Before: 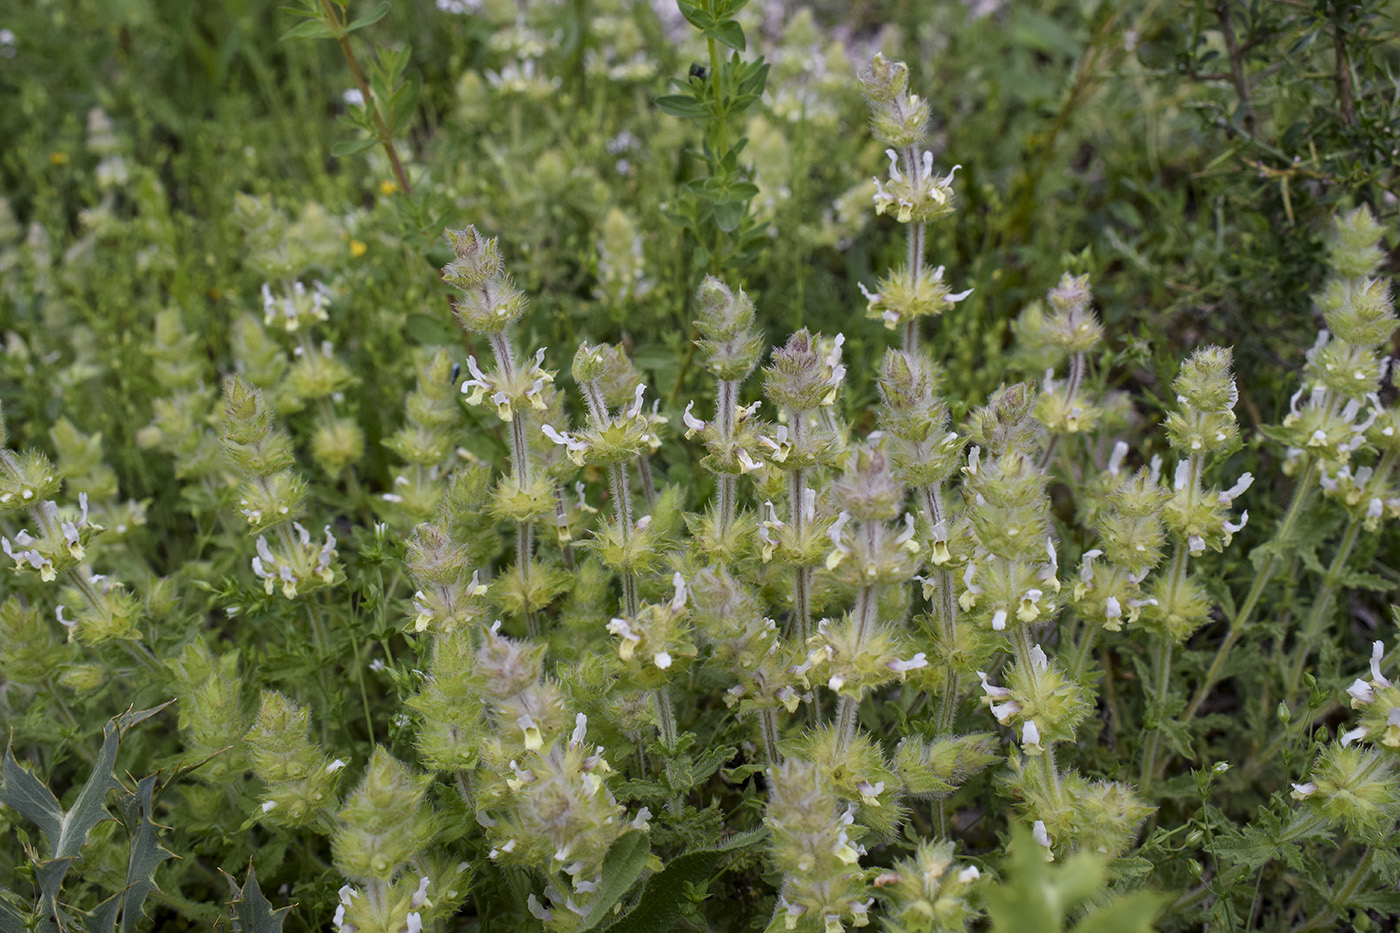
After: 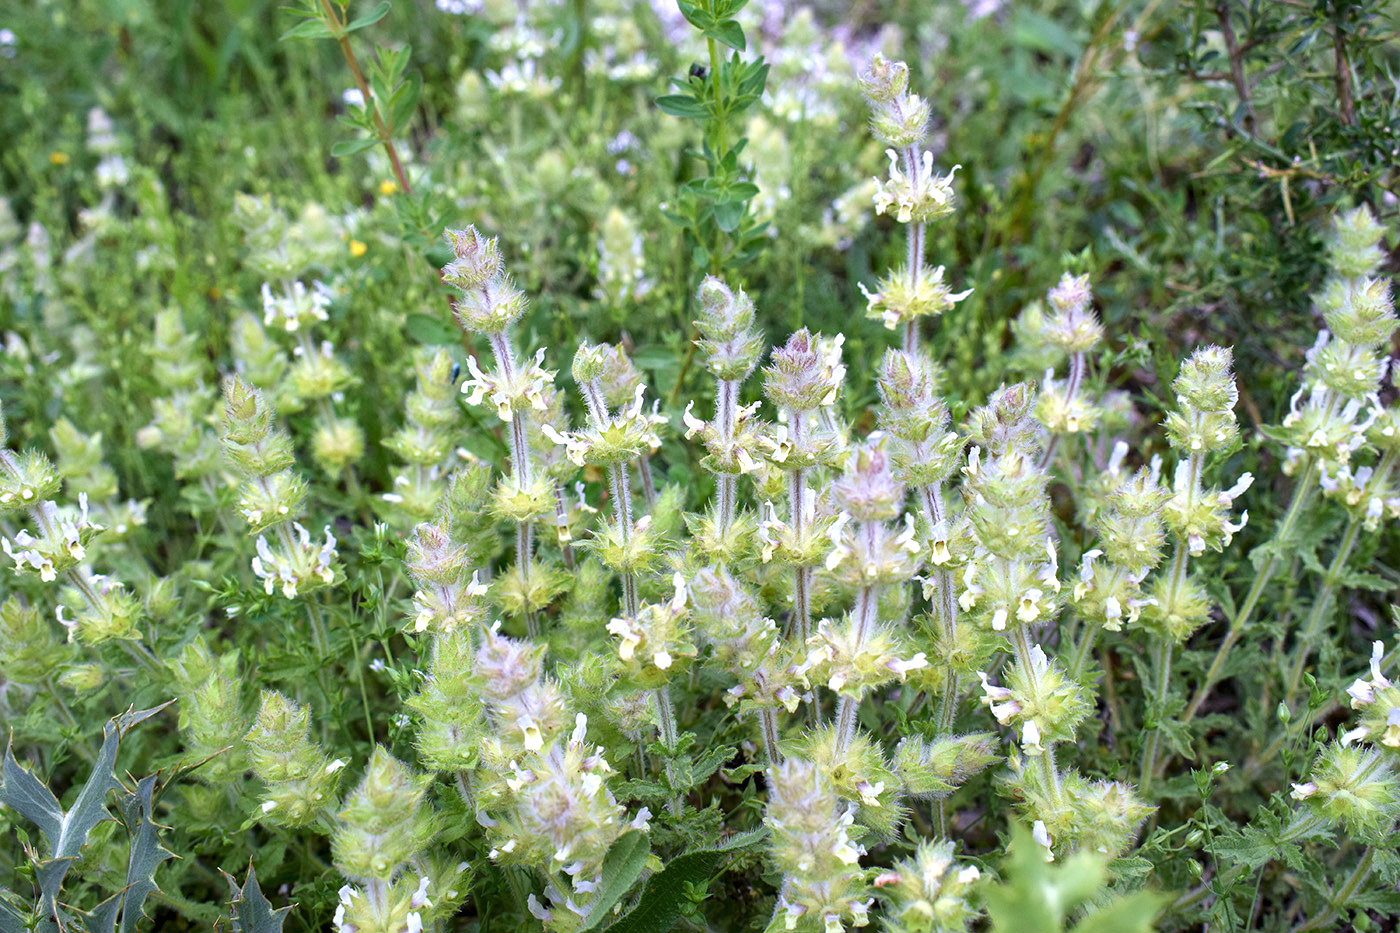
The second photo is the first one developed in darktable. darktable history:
exposure: black level correction 0, exposure 1.001 EV, compensate exposure bias true, compensate highlight preservation false
color calibration: illuminant custom, x 0.373, y 0.389, temperature 4254.55 K
